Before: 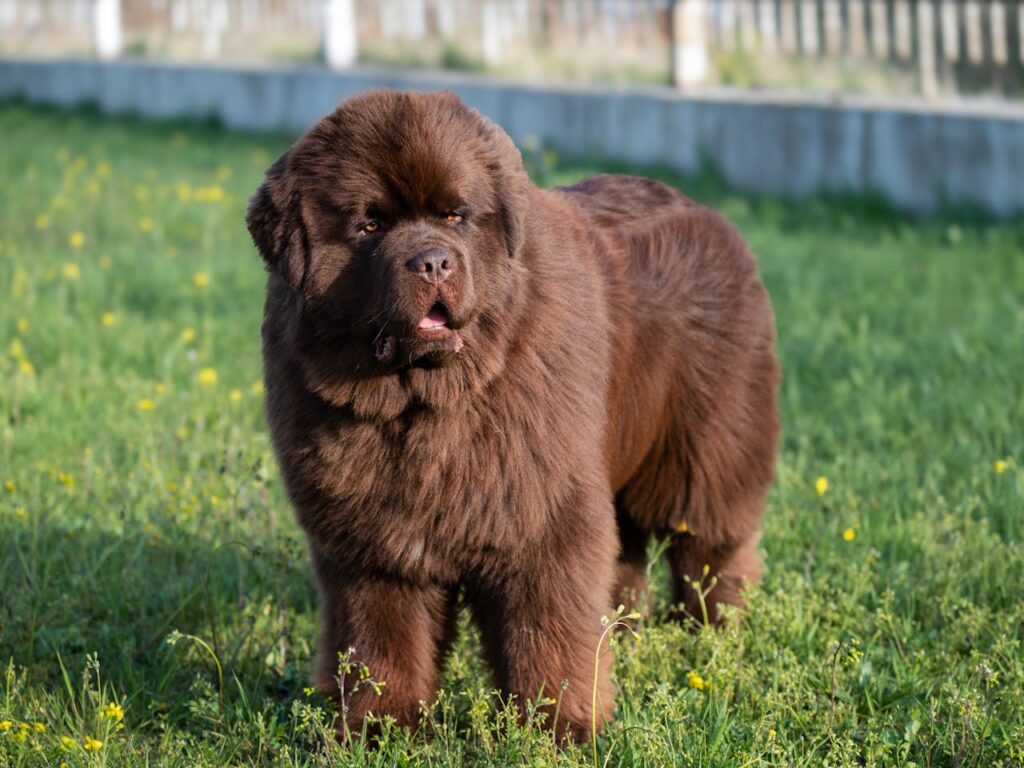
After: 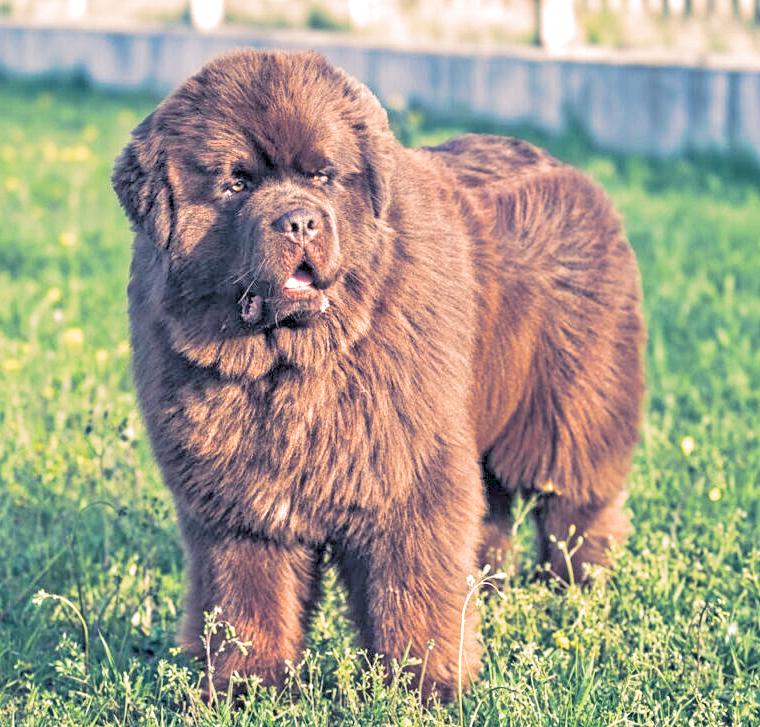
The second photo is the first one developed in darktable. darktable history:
crop and rotate: left 13.15%, top 5.251%, right 12.609%
color balance rgb: contrast -30%
tone equalizer: -8 EV 2 EV, -7 EV 2 EV, -6 EV 2 EV, -5 EV 2 EV, -4 EV 2 EV, -3 EV 1.5 EV, -2 EV 1 EV, -1 EV 0.5 EV
exposure: black level correction 0, exposure 1.6 EV, compensate exposure bias true, compensate highlight preservation false
contrast equalizer: octaves 7, y [[0.5, 0.542, 0.583, 0.625, 0.667, 0.708], [0.5 ×6], [0.5 ×6], [0 ×6], [0 ×6]]
split-toning: shadows › hue 226.8°, shadows › saturation 0.56, highlights › hue 28.8°, balance -40, compress 0%
